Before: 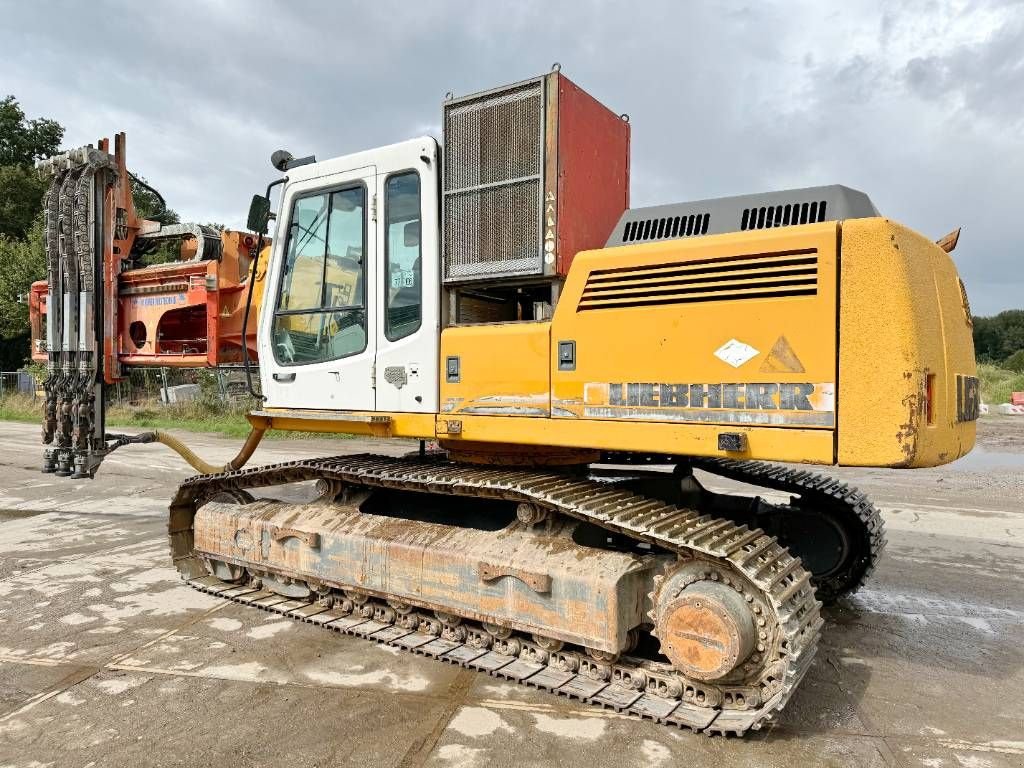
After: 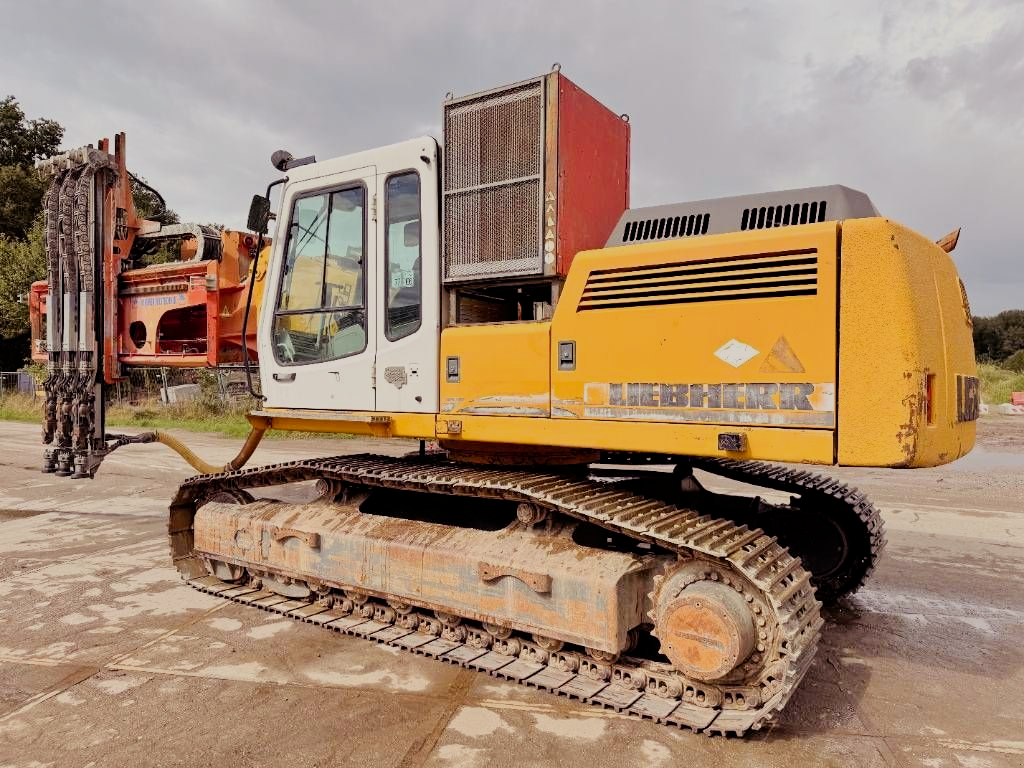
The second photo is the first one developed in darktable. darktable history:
filmic rgb: black relative exposure -7.65 EV, white relative exposure 4.56 EV, hardness 3.61
color balance rgb: shadows lift › luminance 0.685%, shadows lift › chroma 6.875%, shadows lift › hue 299.96°, power › chroma 1.567%, power › hue 26.02°, highlights gain › chroma 1.568%, highlights gain › hue 55.15°, perceptual saturation grading › global saturation 0.484%, global vibrance 20%
